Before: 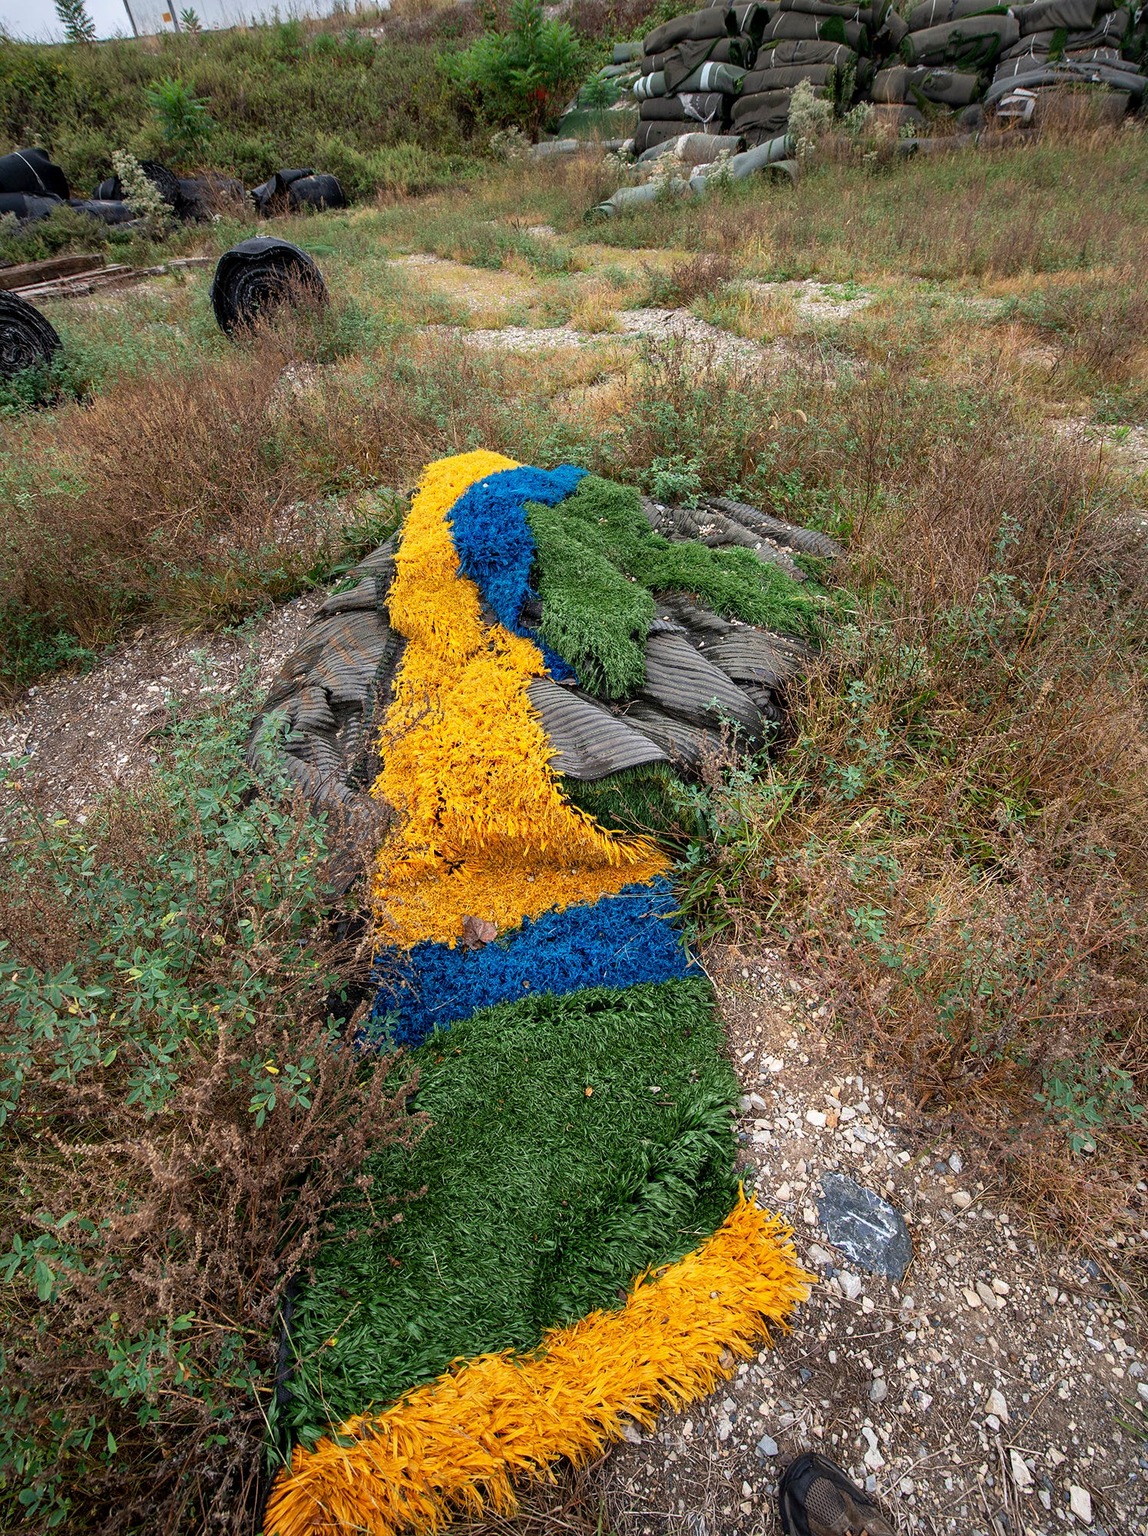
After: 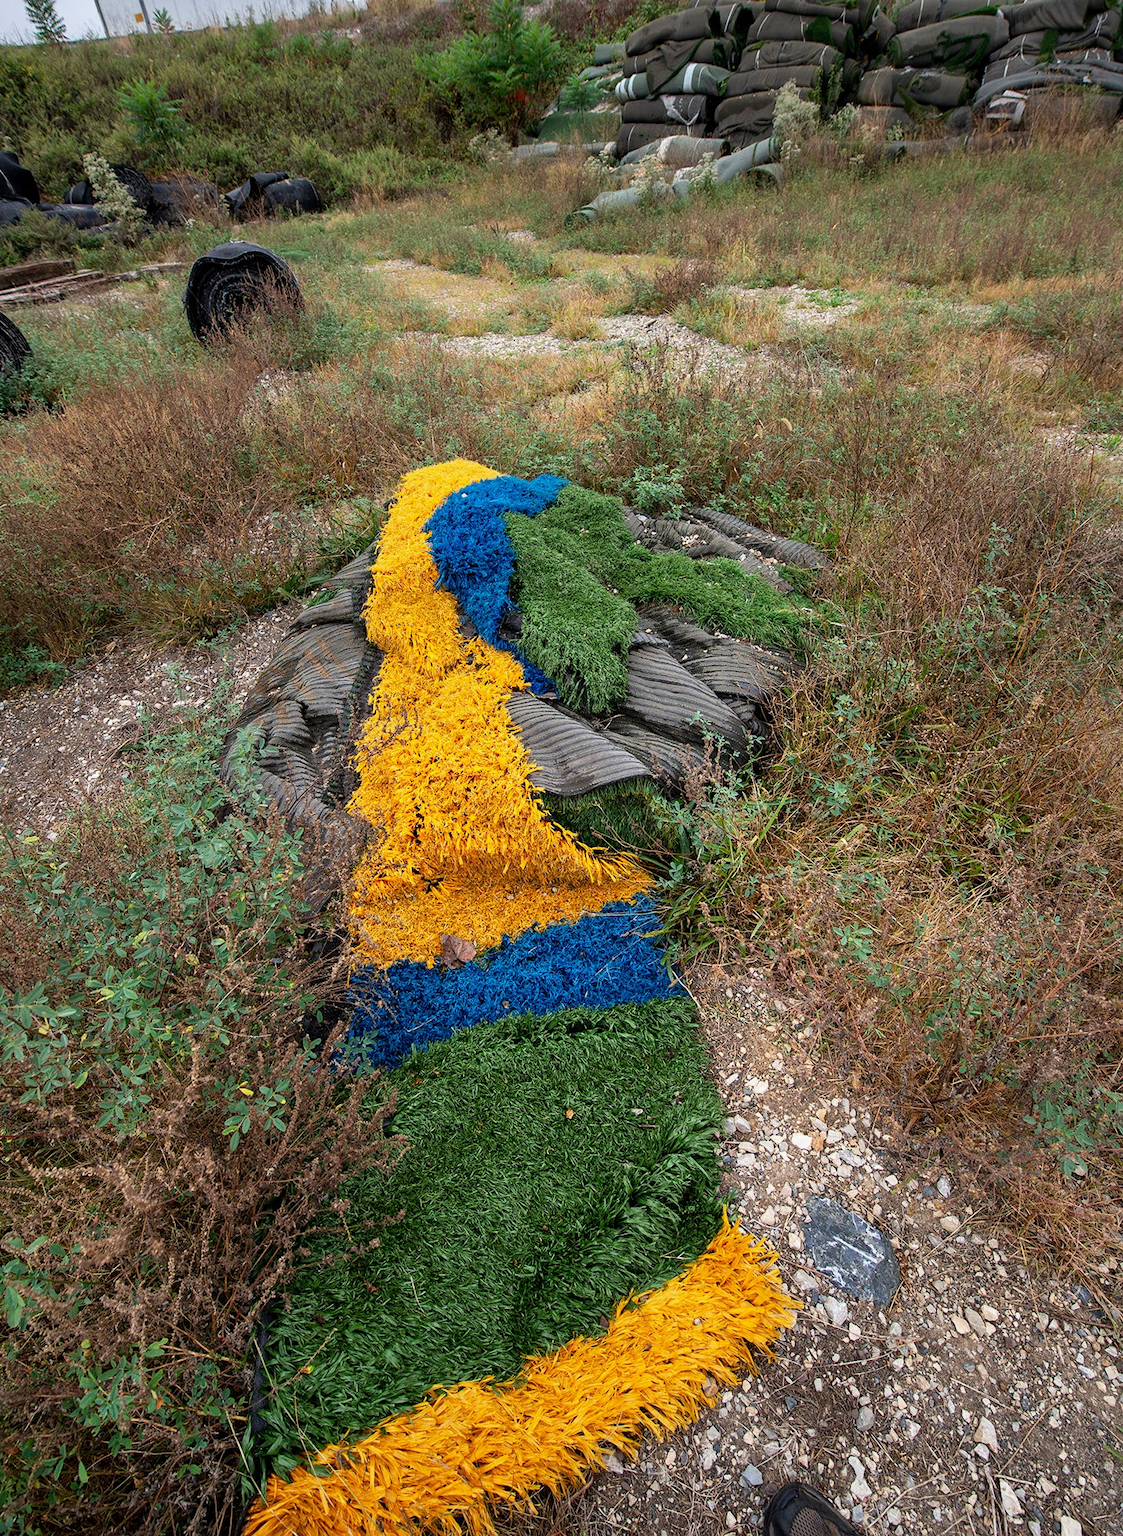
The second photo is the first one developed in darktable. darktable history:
crop and rotate: left 2.734%, right 1.289%, bottom 1.996%
exposure: exposure -0.054 EV, compensate highlight preservation false
